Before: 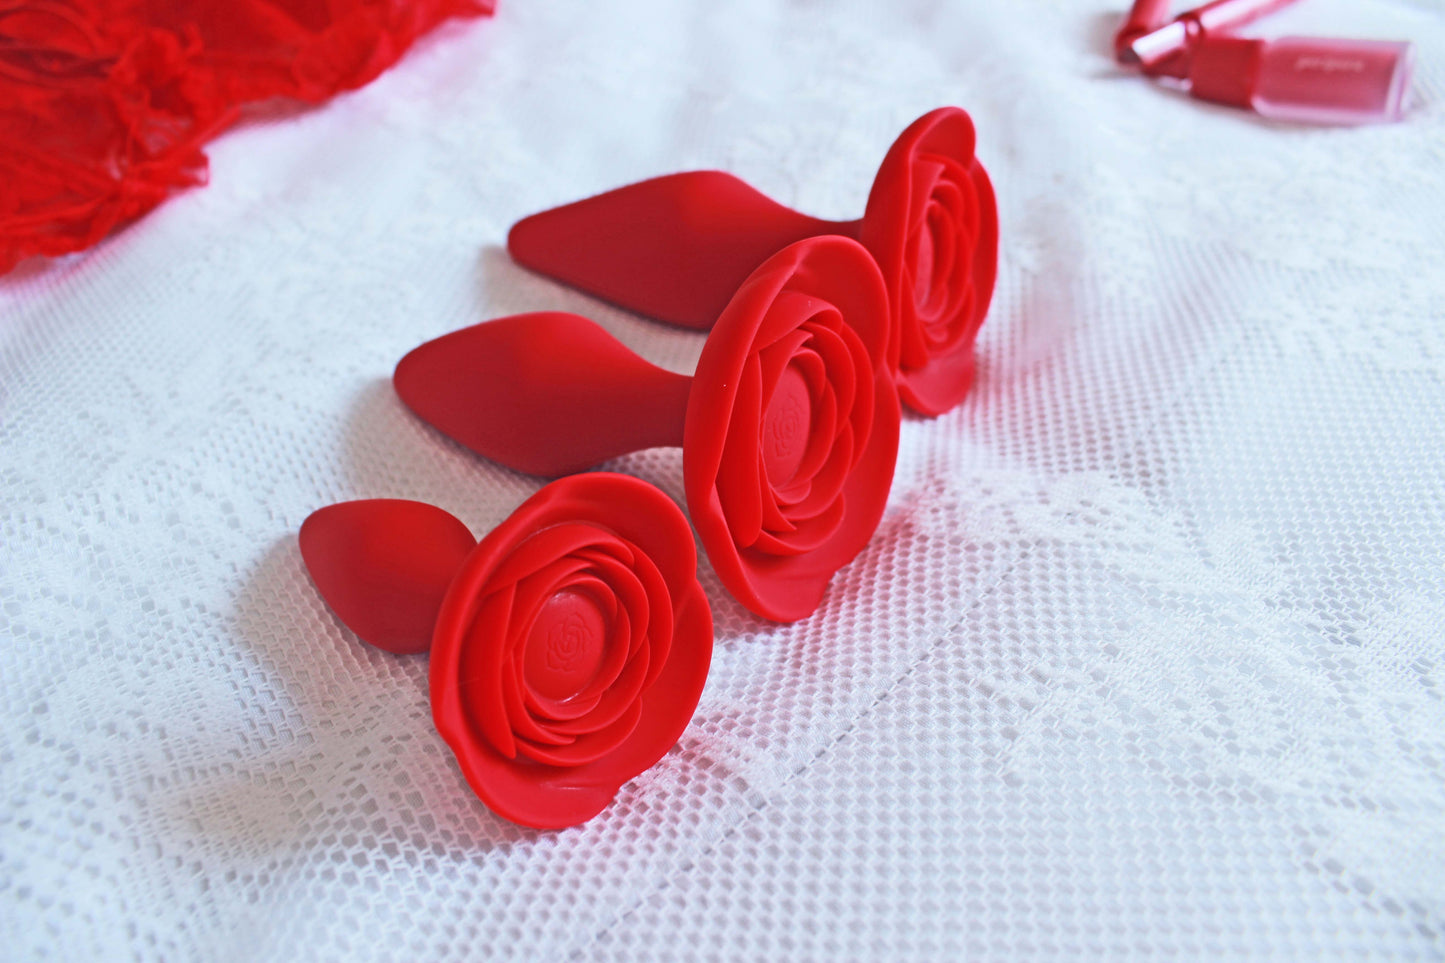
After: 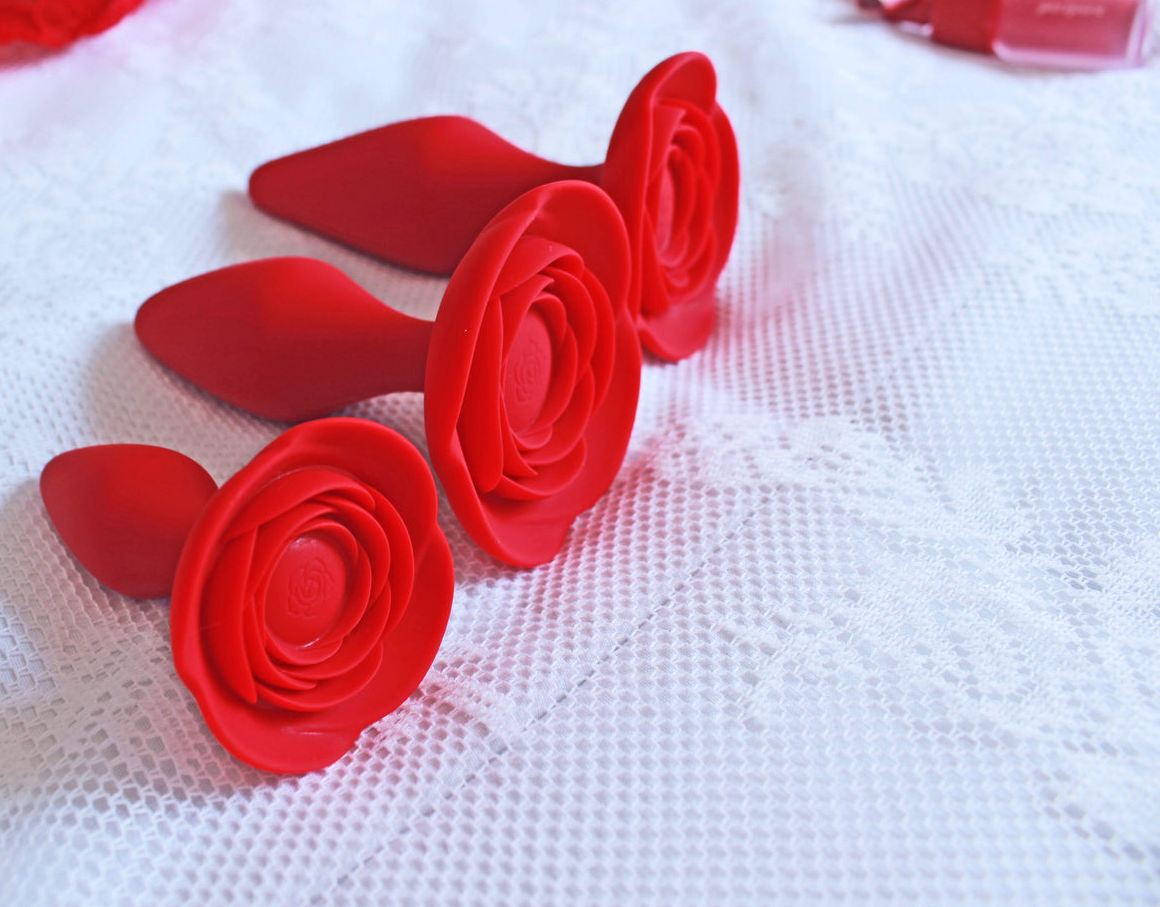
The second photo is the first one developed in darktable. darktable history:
white balance: red 1.009, blue 1.027
crop and rotate: left 17.959%, top 5.771%, right 1.742%
